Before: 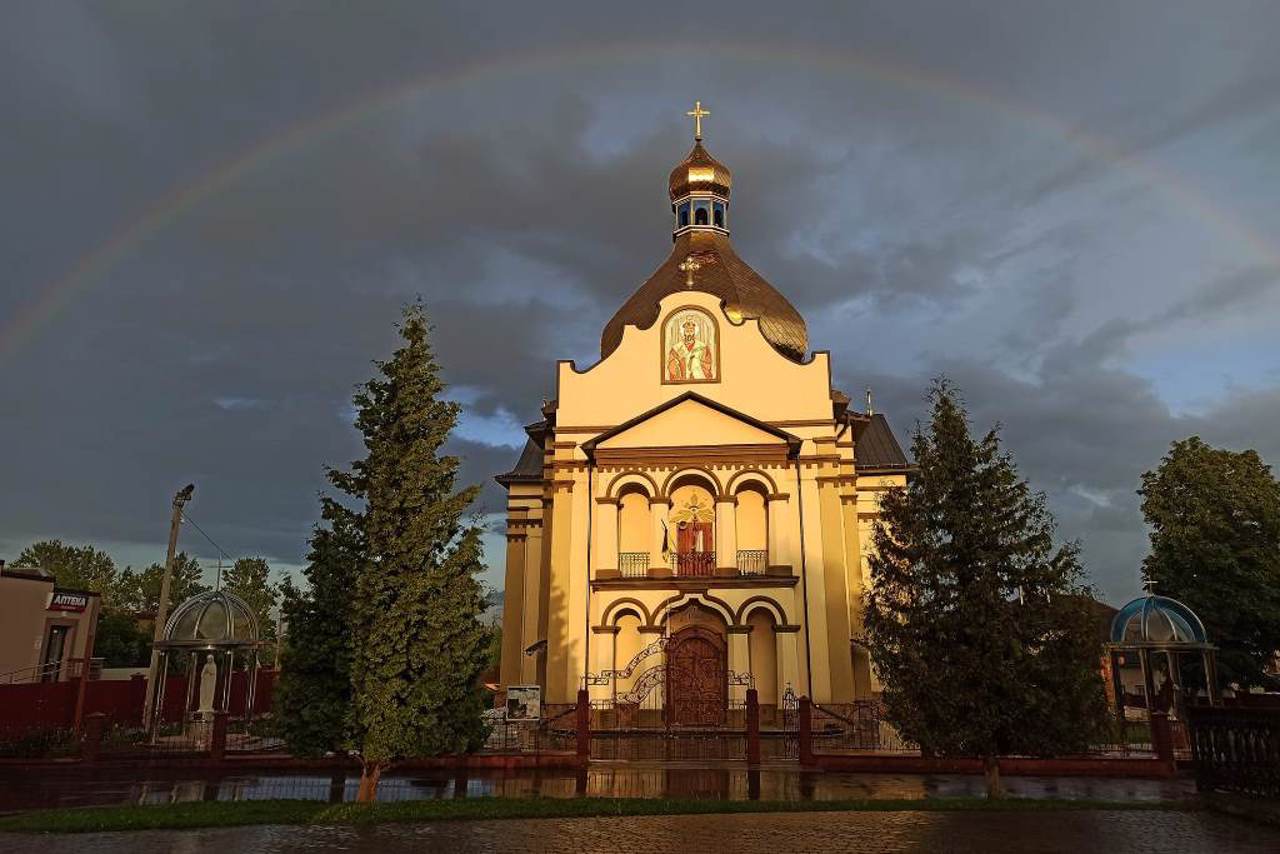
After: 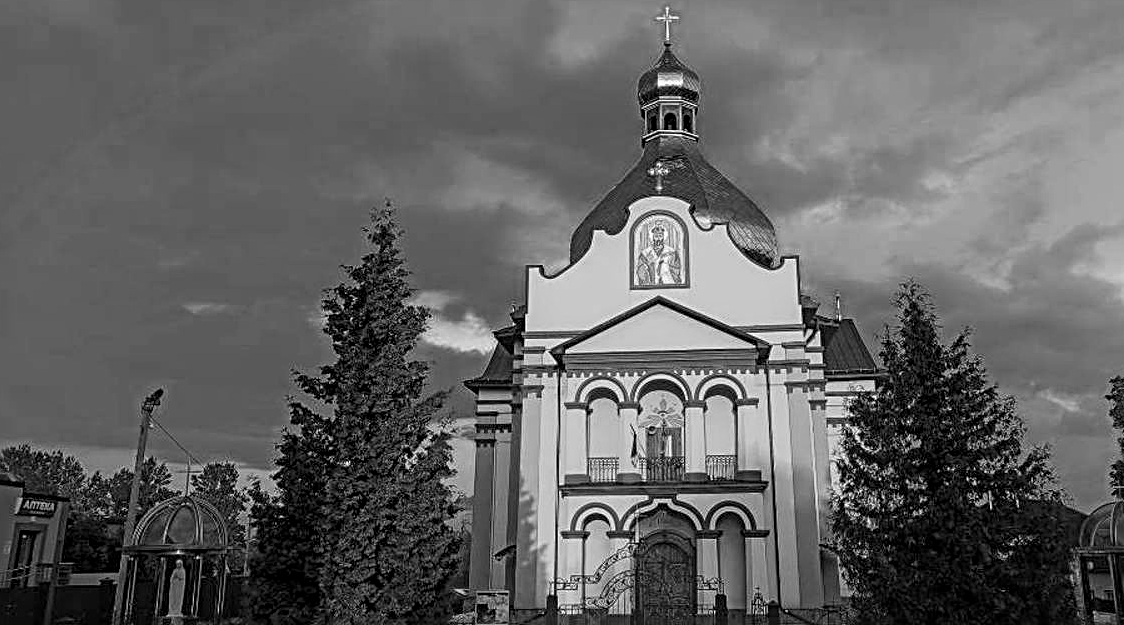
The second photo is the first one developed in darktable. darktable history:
crop and rotate: left 2.449%, top 11.18%, right 9.716%, bottom 15.615%
sharpen: radius 3.127
local contrast: detail 130%
color zones: curves: ch0 [(0, 0.613) (0.01, 0.613) (0.245, 0.448) (0.498, 0.529) (0.642, 0.665) (0.879, 0.777) (0.99, 0.613)]; ch1 [(0, 0) (0.143, 0) (0.286, 0) (0.429, 0) (0.571, 0) (0.714, 0) (0.857, 0)]
